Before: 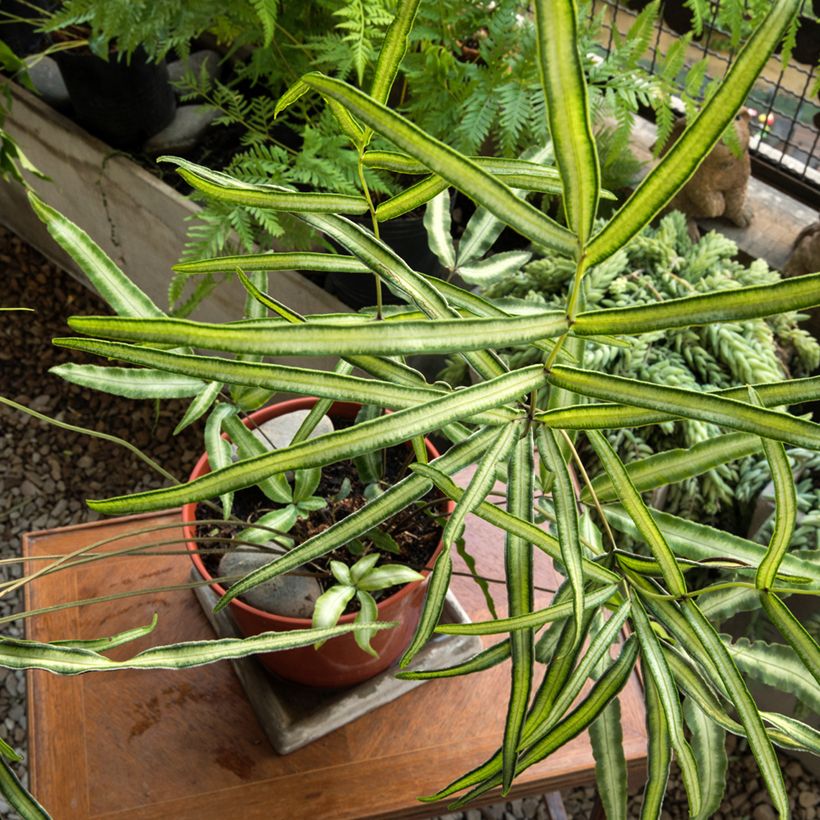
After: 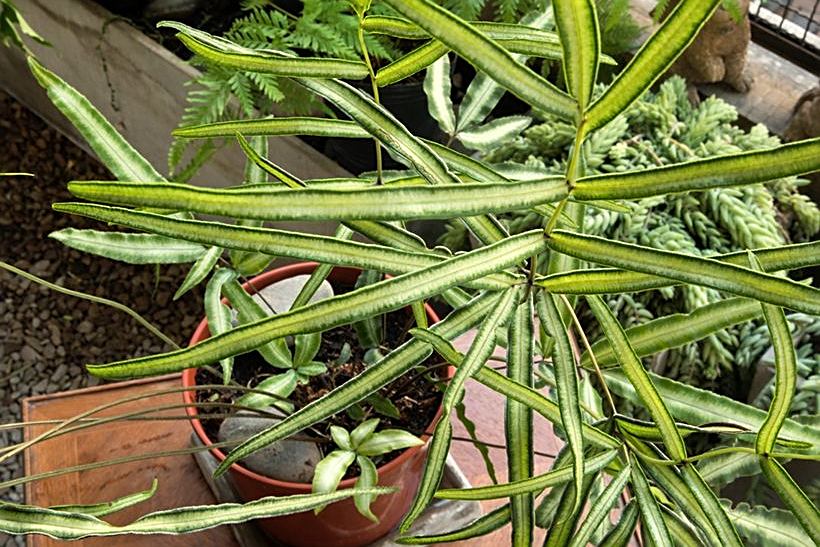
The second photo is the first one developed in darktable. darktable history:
sharpen: on, module defaults
crop: top 16.538%, bottom 16.745%
